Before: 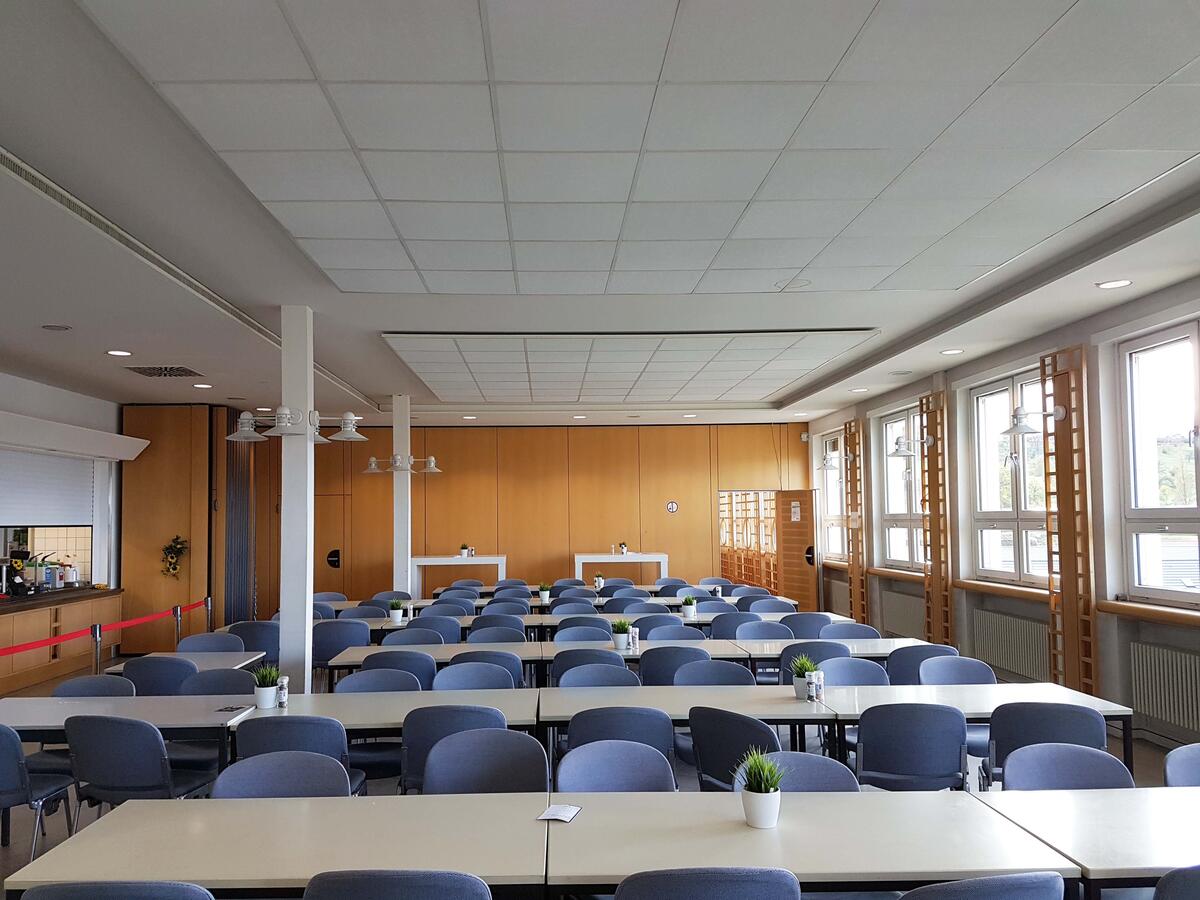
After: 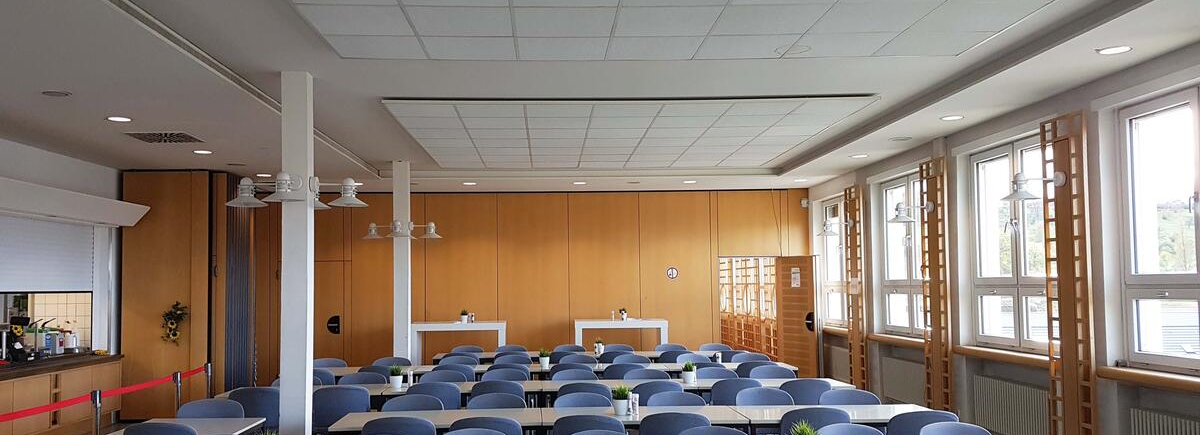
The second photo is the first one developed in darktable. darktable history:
crop and rotate: top 26.056%, bottom 25.543%
tone equalizer: on, module defaults
white balance: emerald 1
